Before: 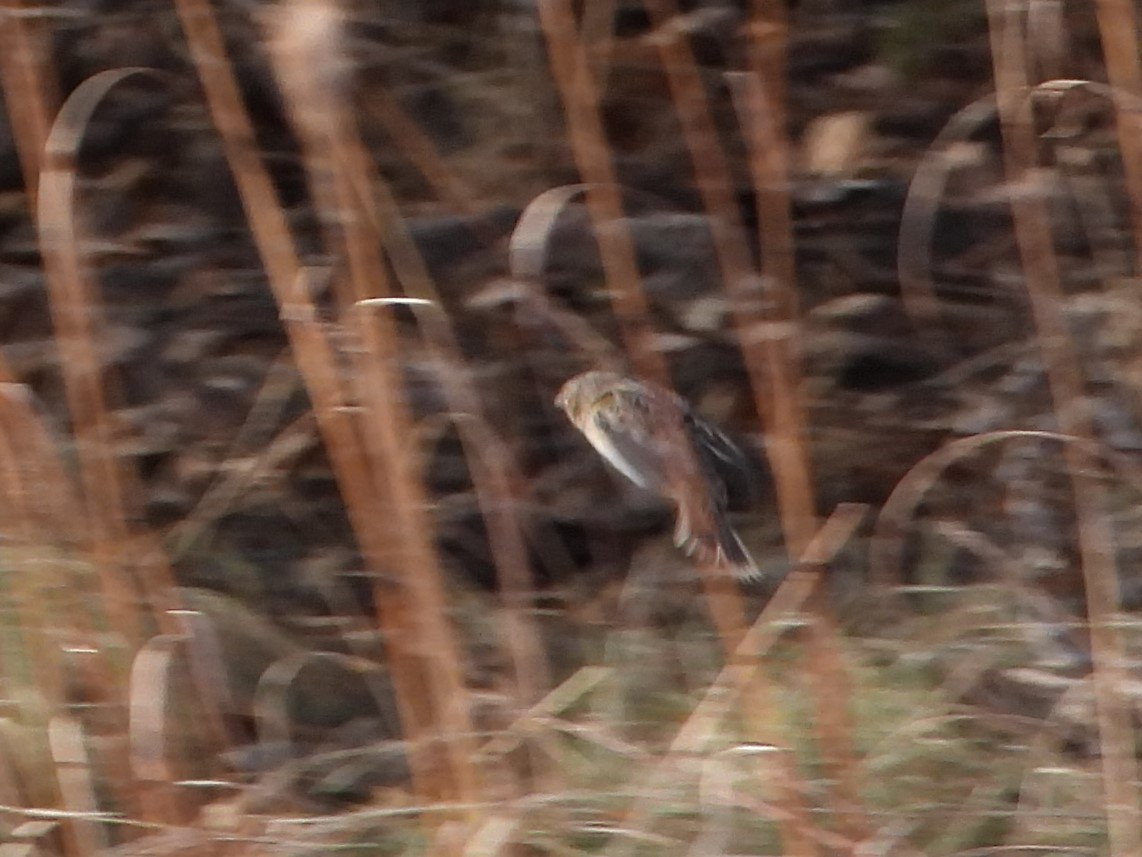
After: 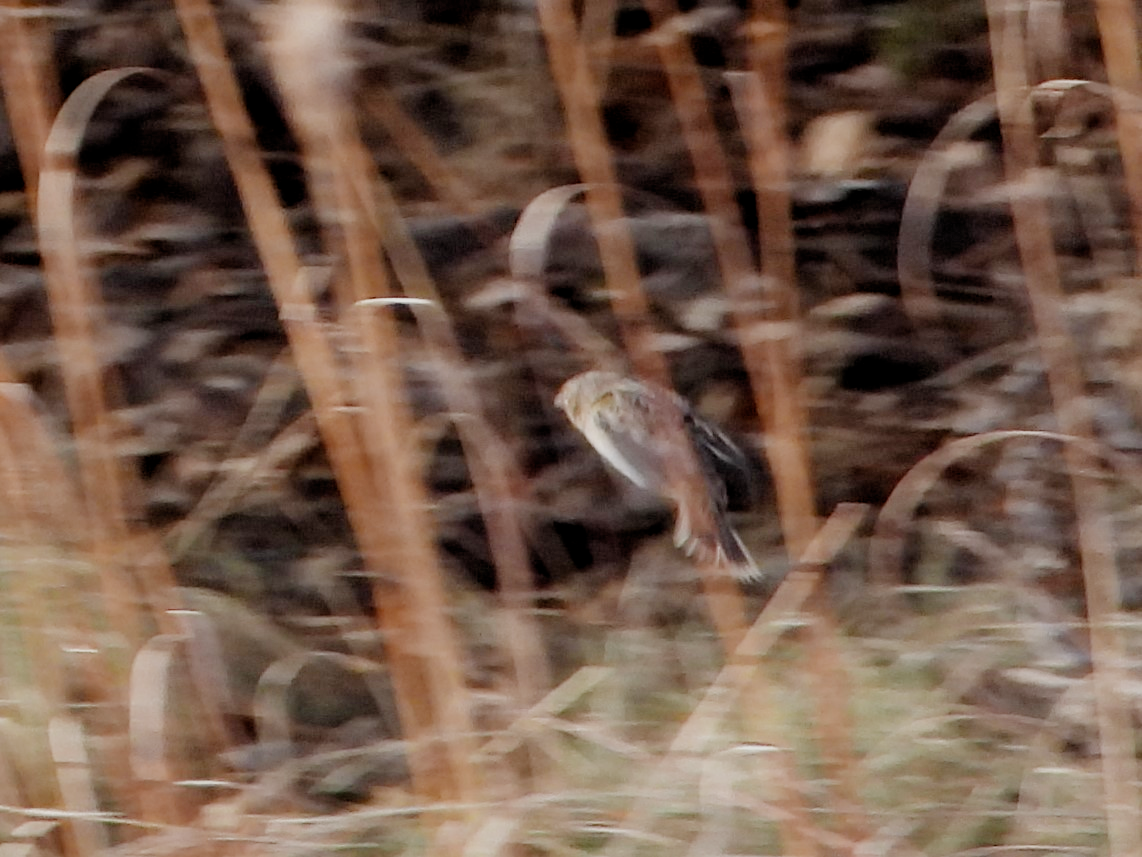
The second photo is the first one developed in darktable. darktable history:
rgb levels: levels [[0.01, 0.419, 0.839], [0, 0.5, 1], [0, 0.5, 1]]
filmic rgb: middle gray luminance 30%, black relative exposure -9 EV, white relative exposure 7 EV, threshold 6 EV, target black luminance 0%, hardness 2.94, latitude 2.04%, contrast 0.963, highlights saturation mix 5%, shadows ↔ highlights balance 12.16%, add noise in highlights 0, preserve chrominance no, color science v3 (2019), use custom middle-gray values true, iterations of high-quality reconstruction 0, contrast in highlights soft, enable highlight reconstruction true
exposure: black level correction 0.001, exposure 1.05 EV, compensate exposure bias true, compensate highlight preservation false
